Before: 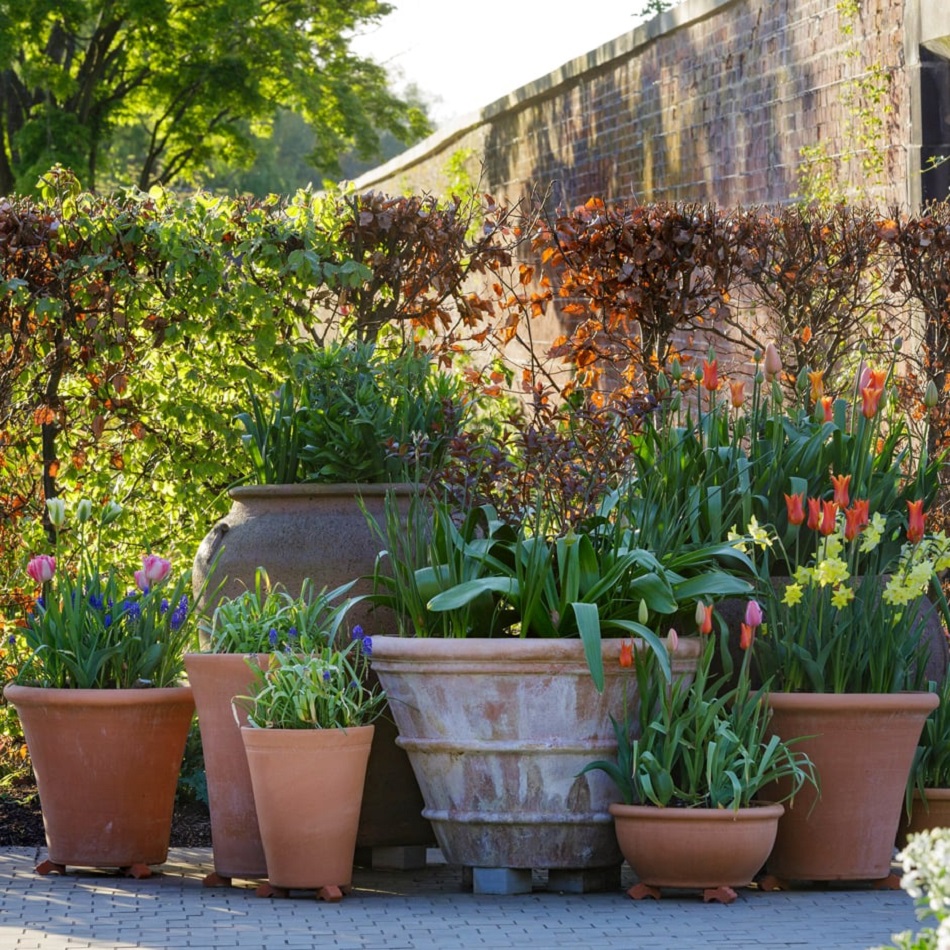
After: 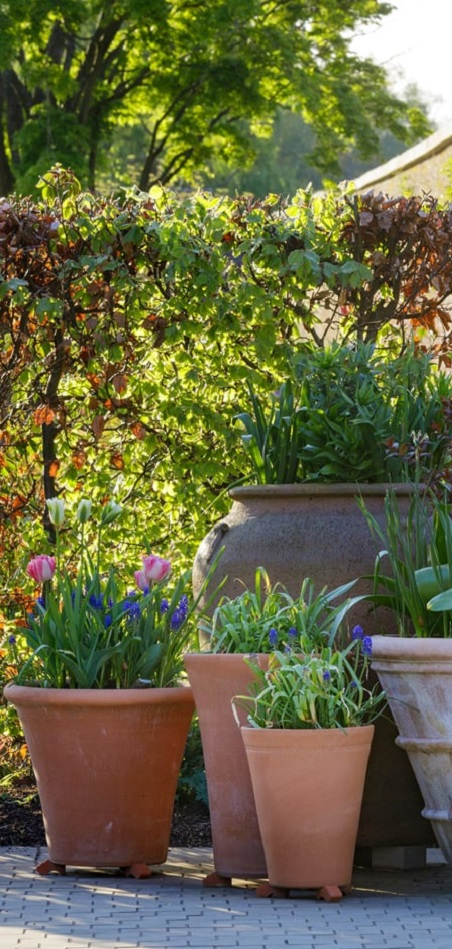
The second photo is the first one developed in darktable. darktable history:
crop and rotate: left 0.044%, top 0%, right 52.309%
